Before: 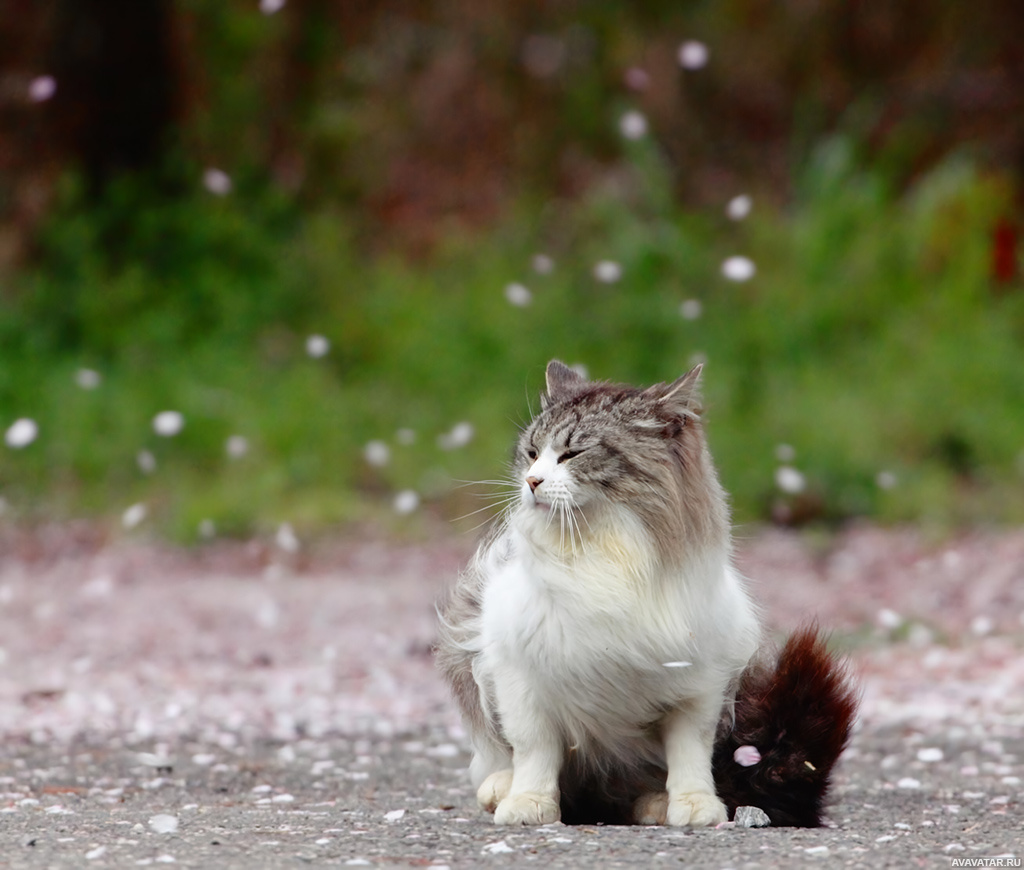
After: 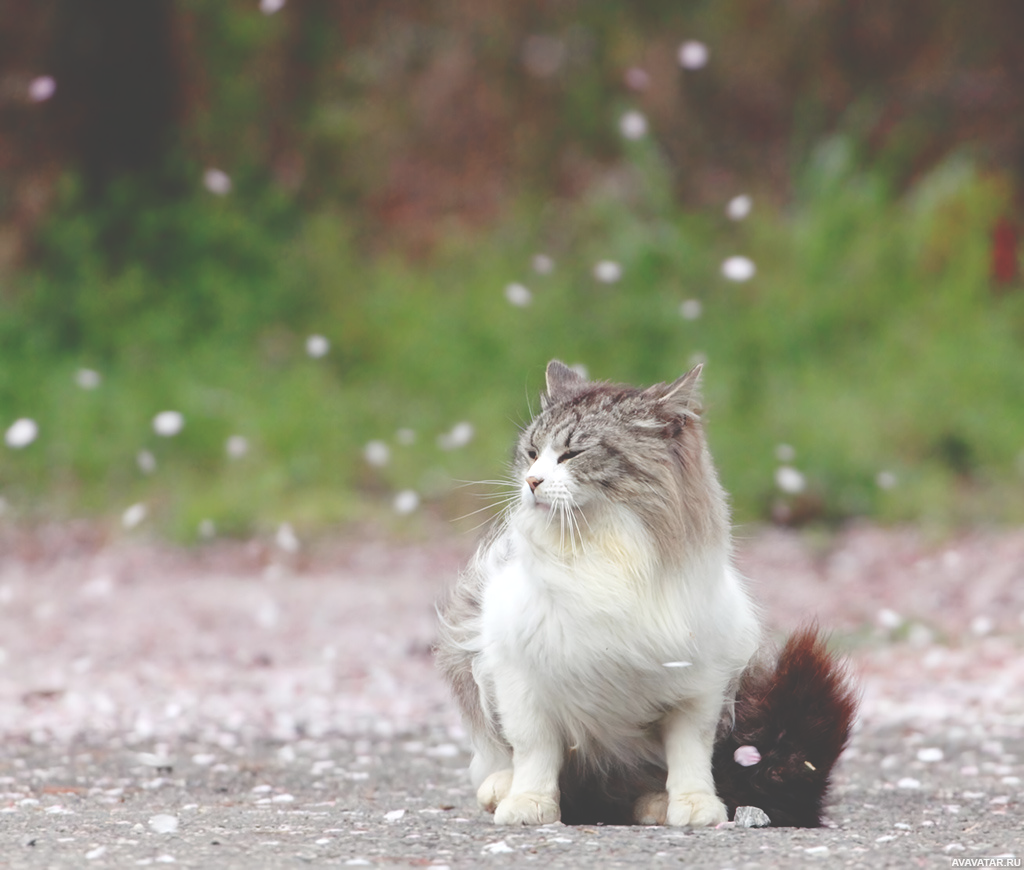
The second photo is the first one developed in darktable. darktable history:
levels: levels [0, 0.476, 0.951]
base curve: curves: ch0 [(0, 0) (0.101, 0.156) (1, 1)], preserve colors none
exposure: black level correction -0.027, exposure -0.064 EV, compensate highlight preservation false
